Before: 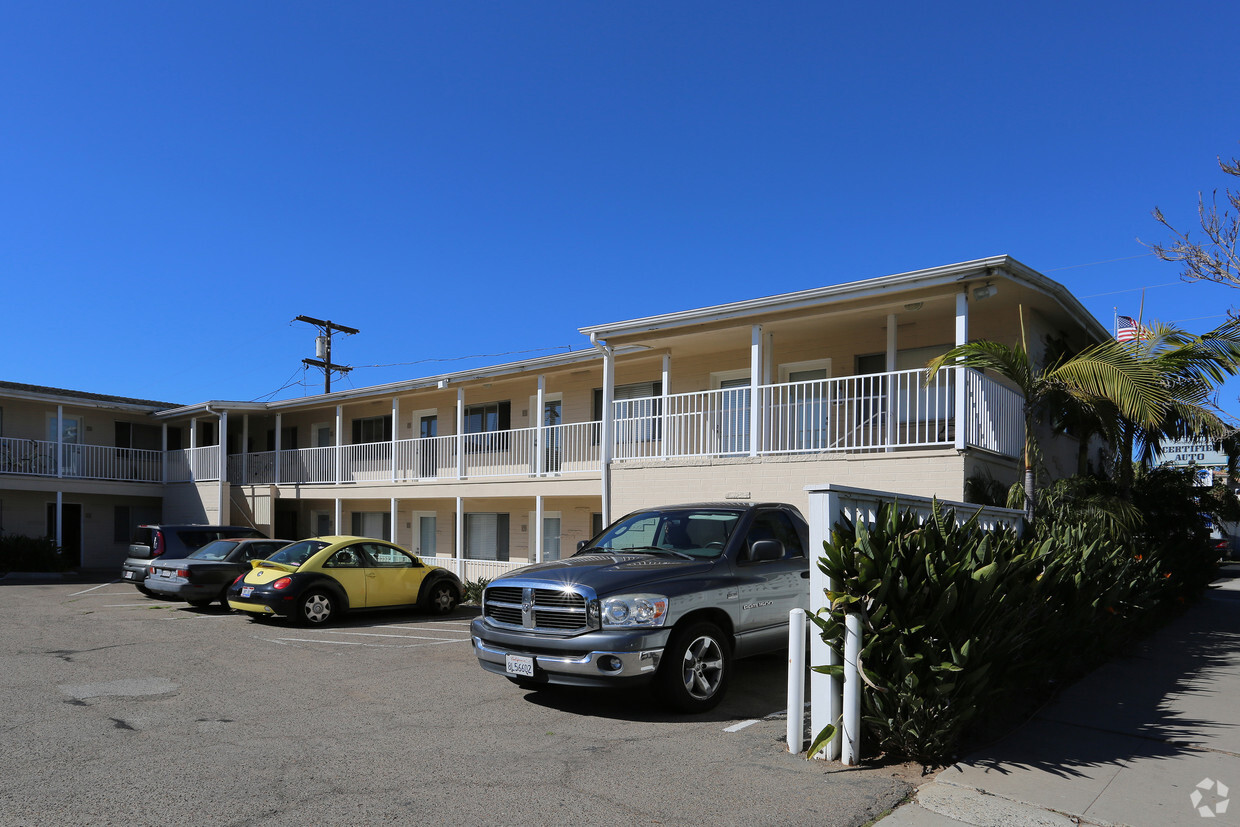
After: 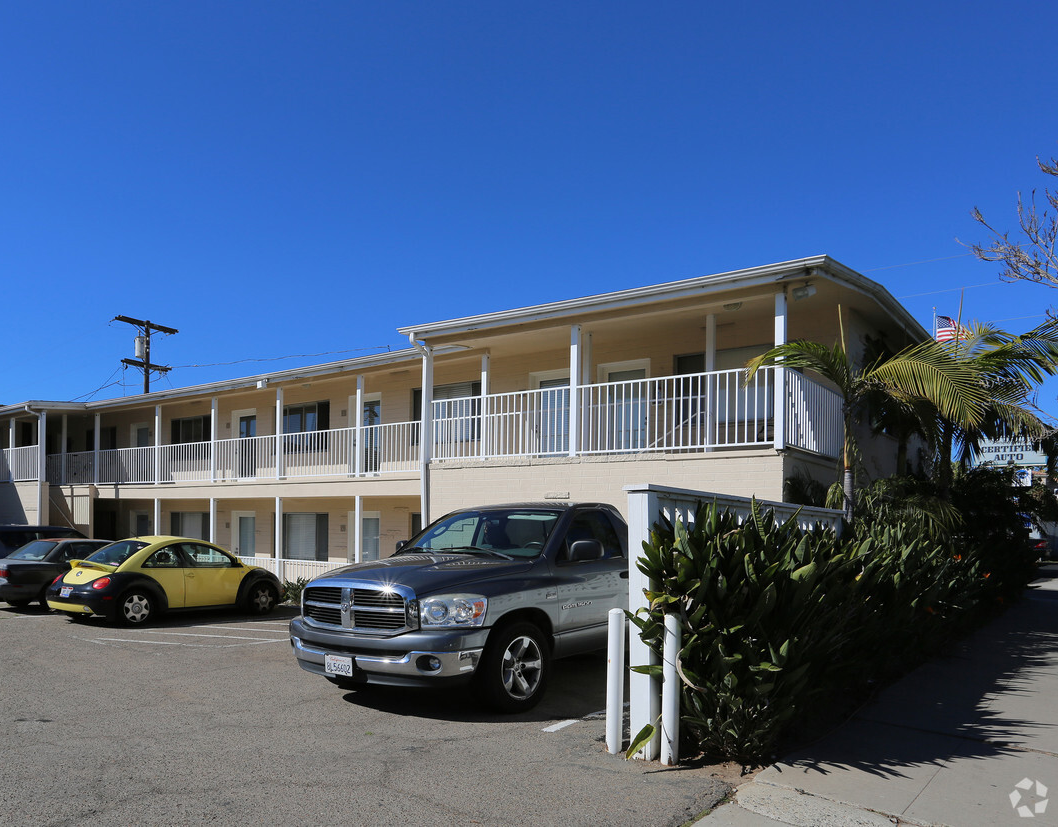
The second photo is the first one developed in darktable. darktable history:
crop and rotate: left 14.614%
